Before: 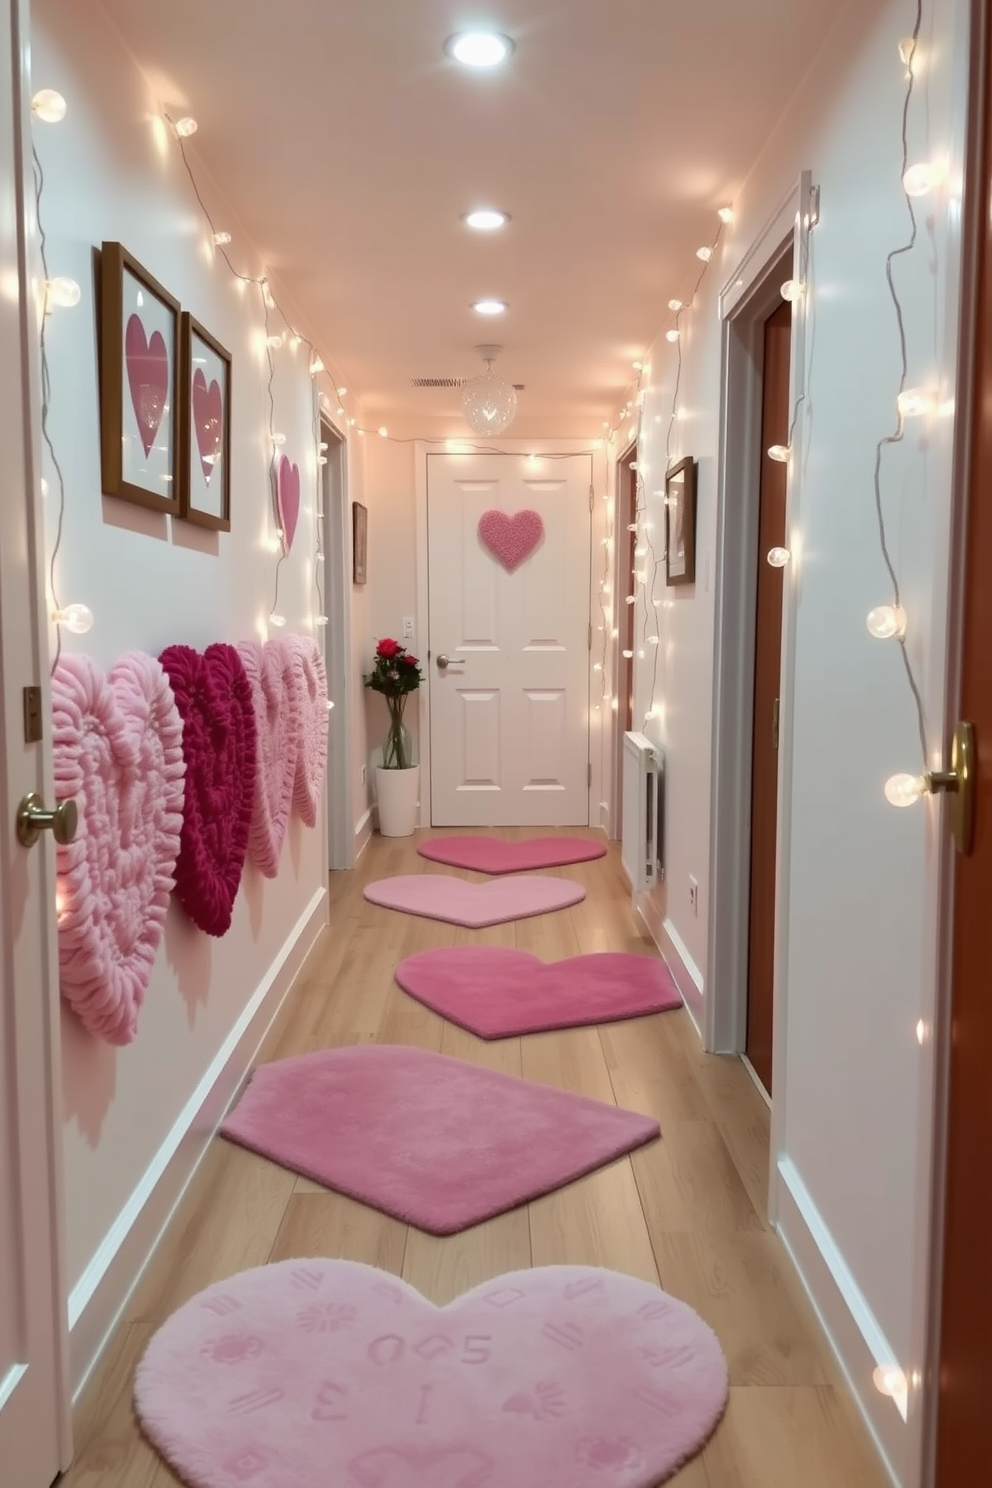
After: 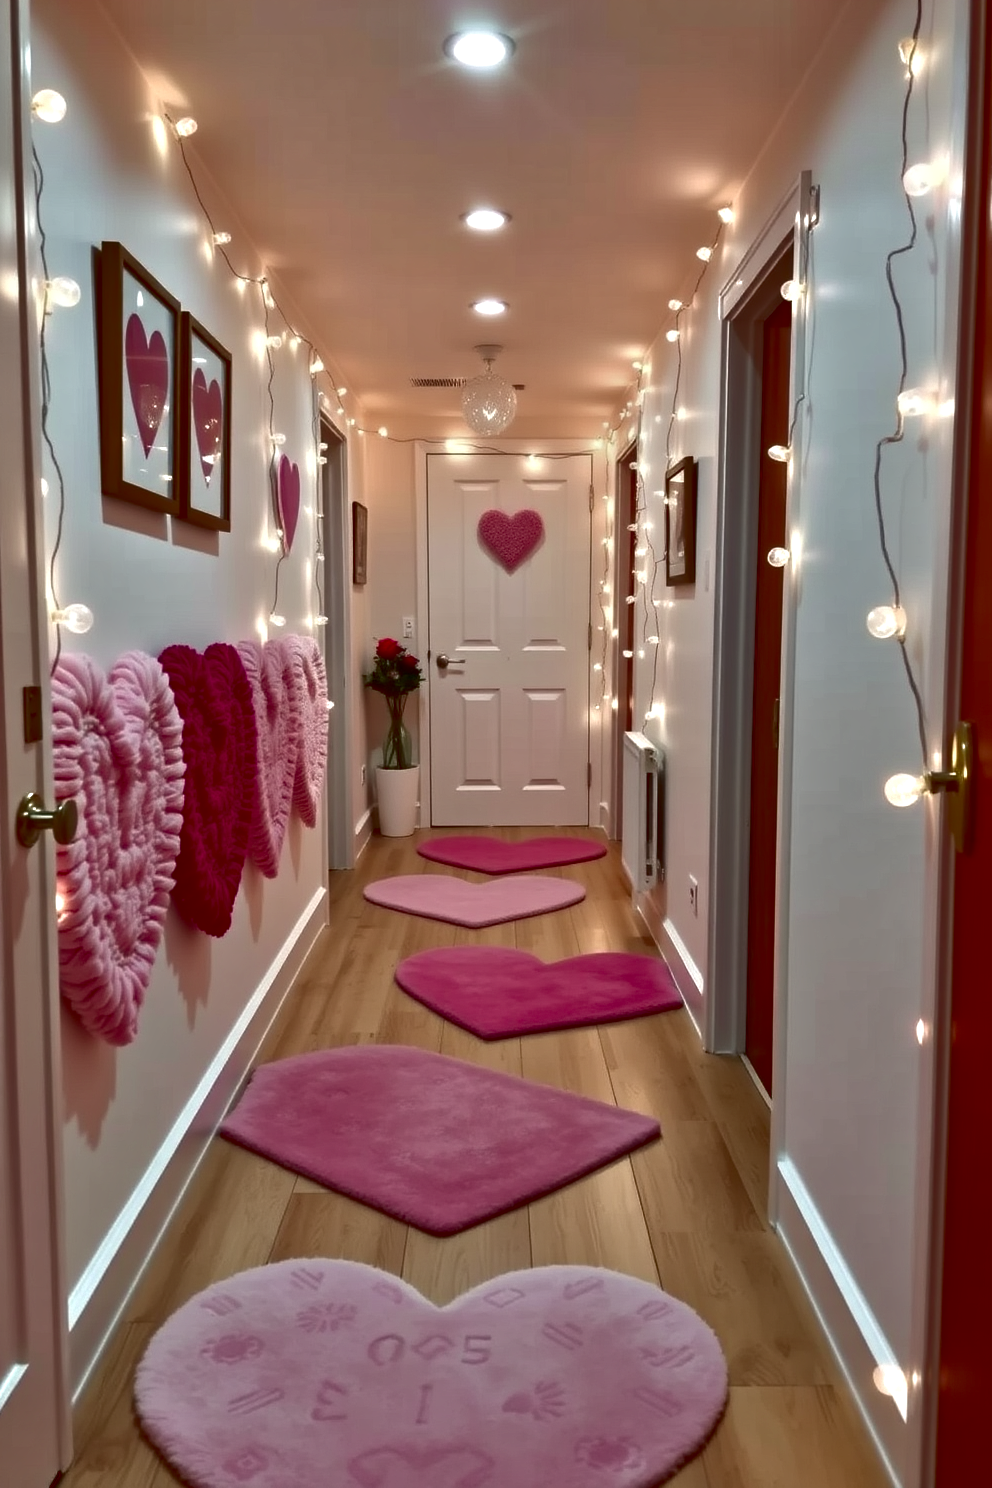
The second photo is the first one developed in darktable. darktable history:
tone equalizer: -8 EV 1.98 EV, -7 EV 1.97 EV, -6 EV 1.99 EV, -5 EV 1.97 EV, -4 EV 1.97 EV, -3 EV 1.49 EV, -2 EV 0.993 EV, -1 EV 0.49 EV
contrast brightness saturation: brightness -0.516
haze removal: compatibility mode true, adaptive false
